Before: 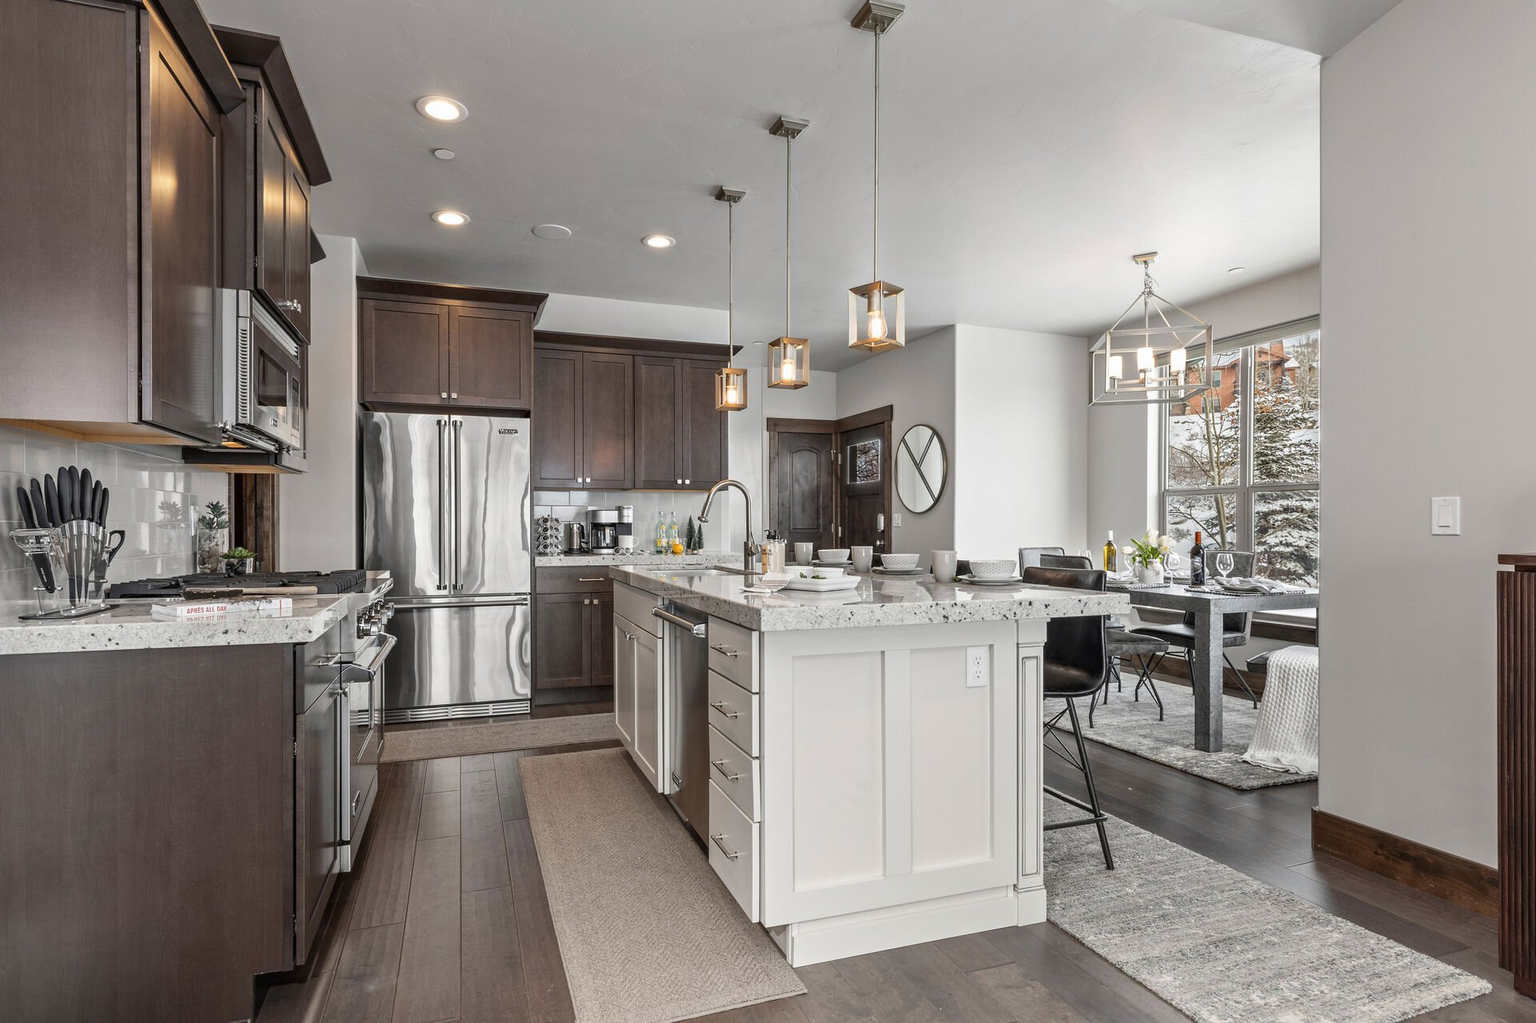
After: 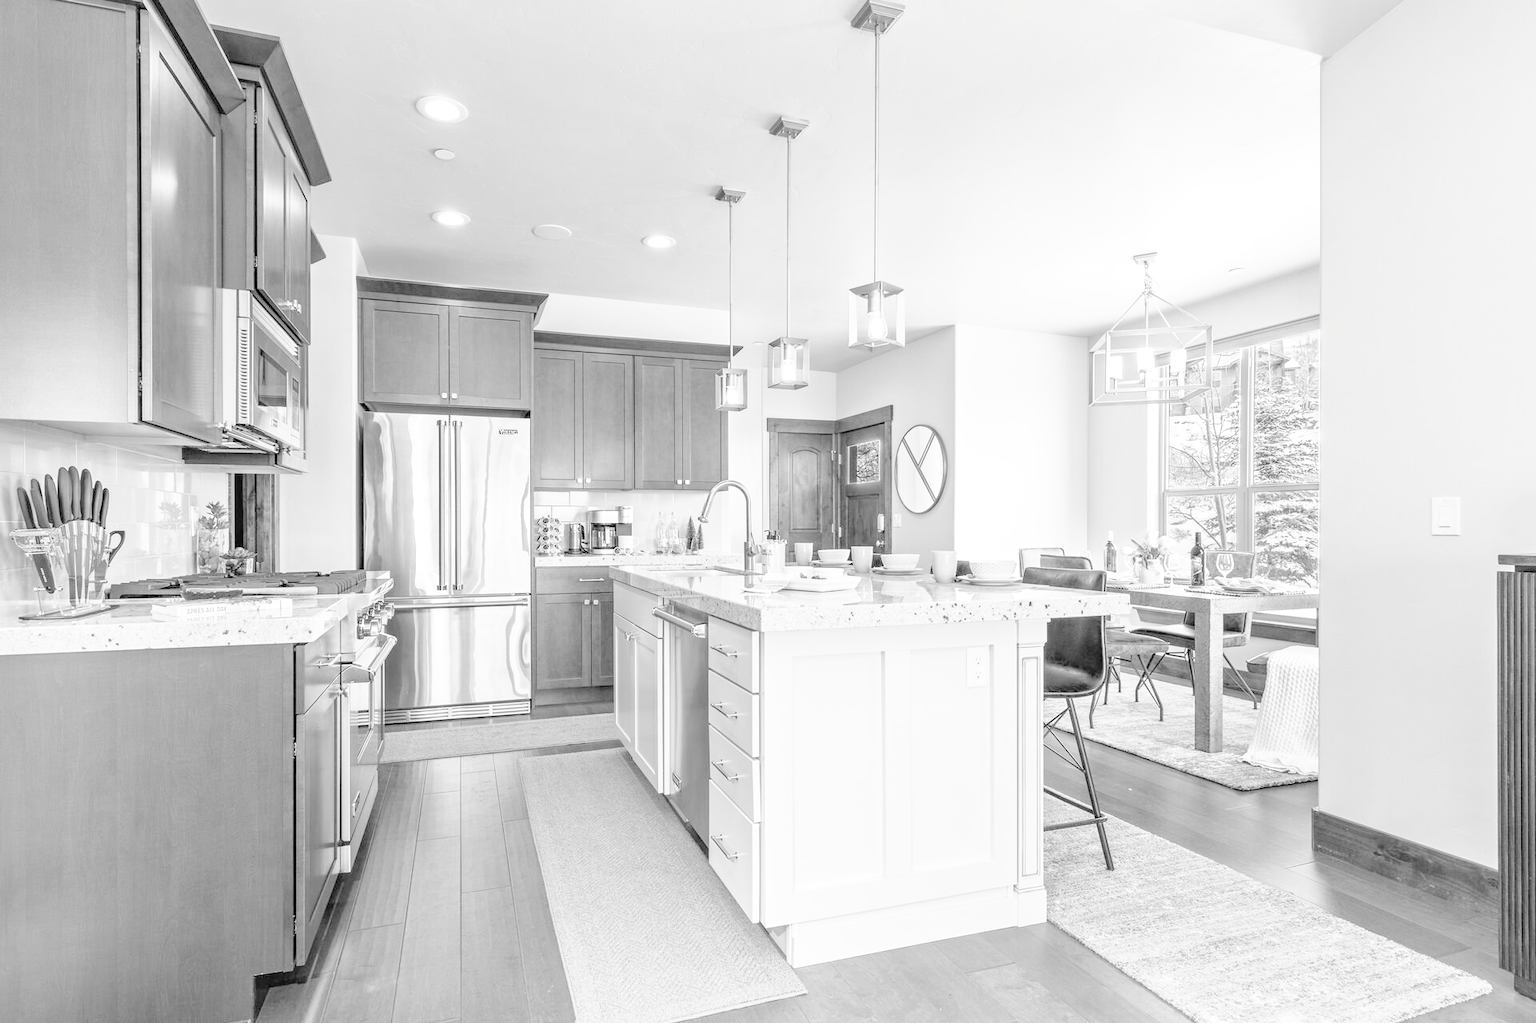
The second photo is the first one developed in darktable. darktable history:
tone curve: curves: ch0 [(0, 0) (0.003, 0.003) (0.011, 0.005) (0.025, 0.008) (0.044, 0.012) (0.069, 0.02) (0.1, 0.031) (0.136, 0.047) (0.177, 0.088) (0.224, 0.141) (0.277, 0.222) (0.335, 0.32) (0.399, 0.422) (0.468, 0.523) (0.543, 0.623) (0.623, 0.716) (0.709, 0.796) (0.801, 0.878) (0.898, 0.957) (1, 1)], preserve colors none
color look up table: target L [84.34, 84.34, 70.81, 68.83, 75.11, 68.43, 62.88, 37.46, 54.67, 41.25, 20.25, 11.69, 200.19, 78.79, 62.88, 83.2, 69.22, 59.13, 65.65, 50.9, 47.73, 34.81, 51.48, 42.63, 34.01, 23.48, 99.04, 84.34, 74.34, 68.04, 62.2, 66.05, 65.25, 54.09, 48.31, 37.99, 46.59, 40.7, 20.25, 24.38, 19.76, 23.42, 98.08, 77.55, 80.43, 67.25, 54.96, 46.59, 35.61], target a [0 ×4, 0.002, 0.002, 0, 0.001, 0.001, 0.001, 0, 0.001, 0 ×7, 0.001 ×7, -0.005, 0 ×6, 0.001 ×4, 0.002, 0.001, 0, 0.001, -0.127, -0.005, 0, 0, 0, 0.002, 0.001, 0.001], target b [0.003, 0.003, 0.004, 0.003, 0.001, 0, 0, -0.004, -0.002, -0.004, -0.002, -0.001, 0, 0.005, 0, 0.003, 0.003, 0, 0.003, -0.003, -0.003, -0.004, -0.003, -0.004, -0.004, -0.004, 0.043, 0.003, 0.003, 0.003, 0, 0.003, 0.004, -0.003, -0.003, -0.004, -0.003, -0.005, -0.002, -0.004, -0.002, -0.031, 0.044, 0.005, 0.005, 0.003, -0.004, -0.003, -0.004], num patches 49
